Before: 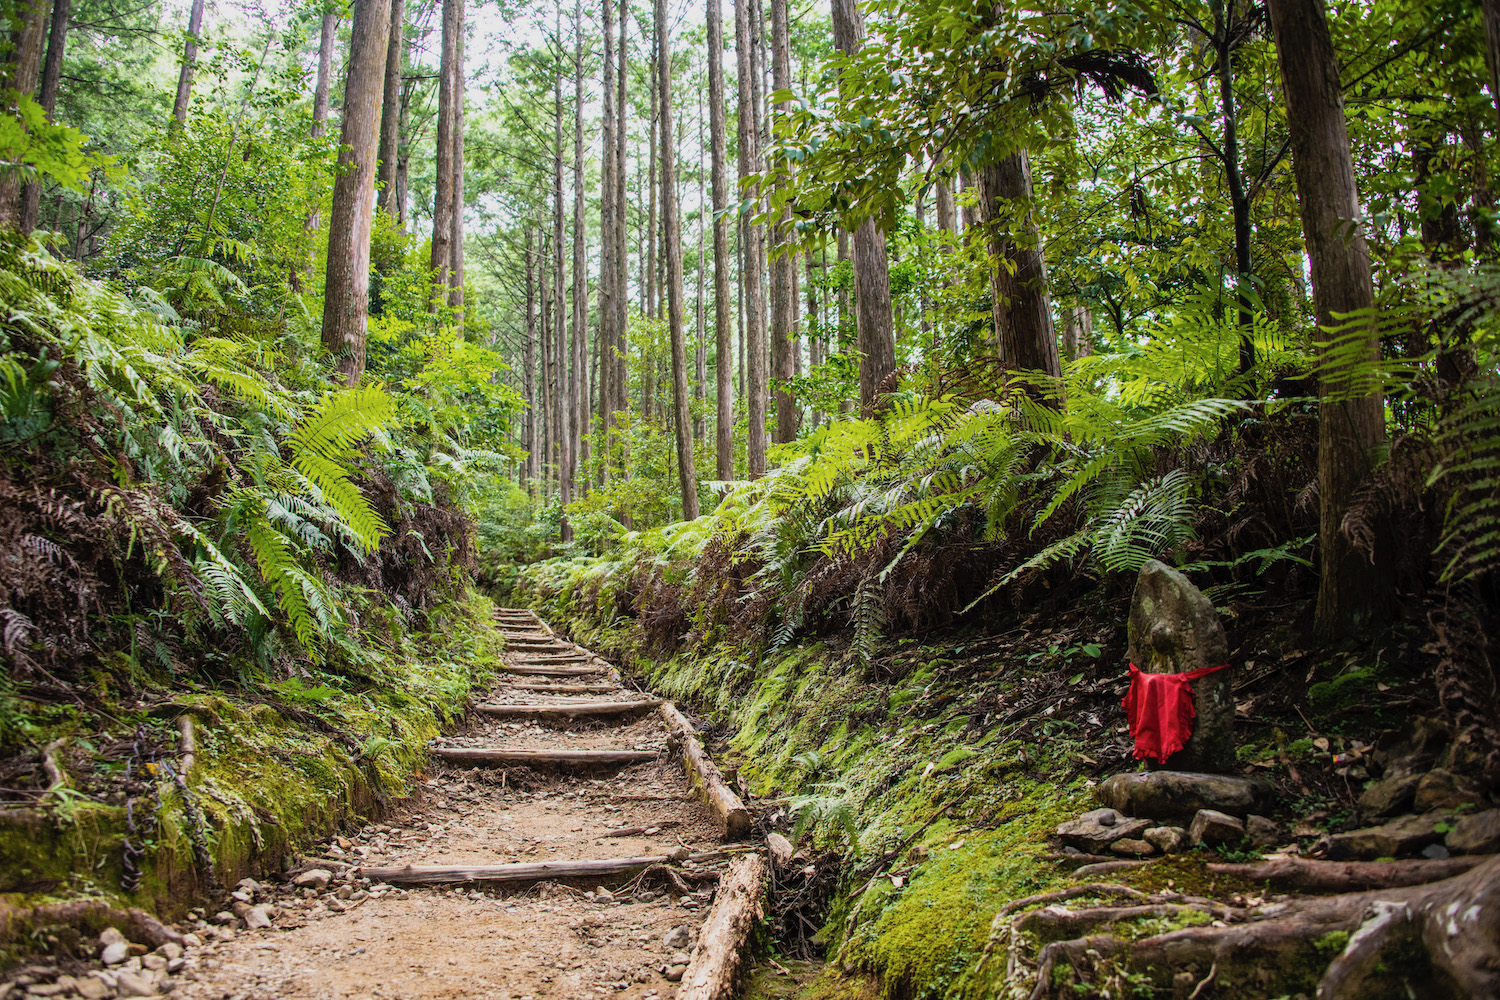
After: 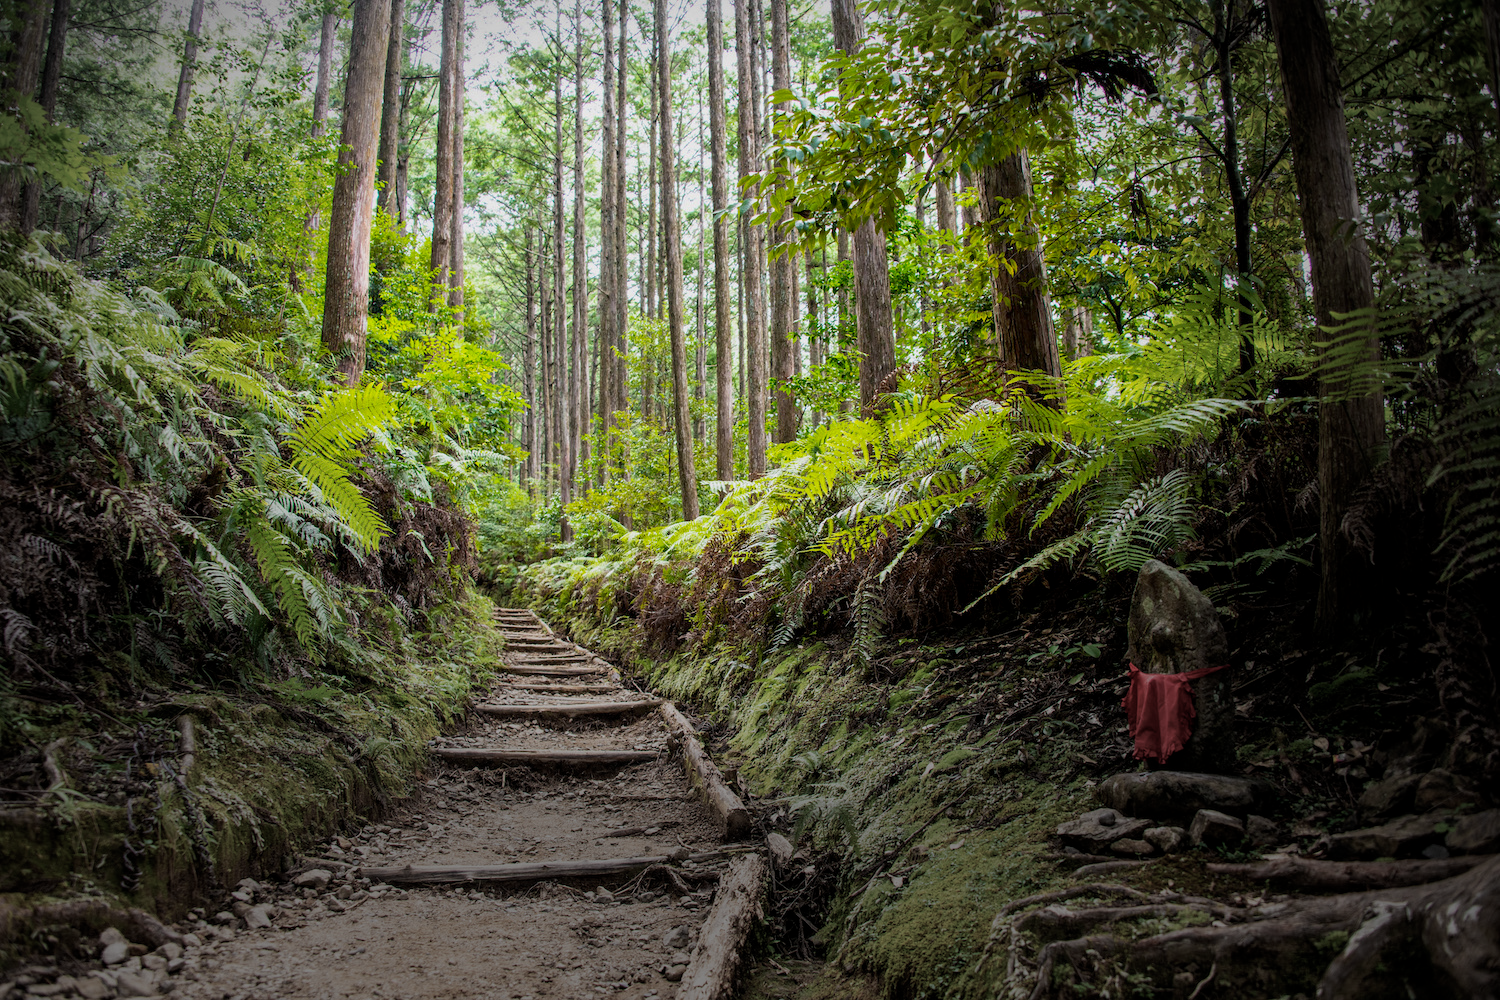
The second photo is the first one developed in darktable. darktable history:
vignetting: fall-off start 48.5%, brightness -0.712, saturation -0.484, center (-0.055, -0.352), automatic ratio true, width/height ratio 1.283, unbound false
